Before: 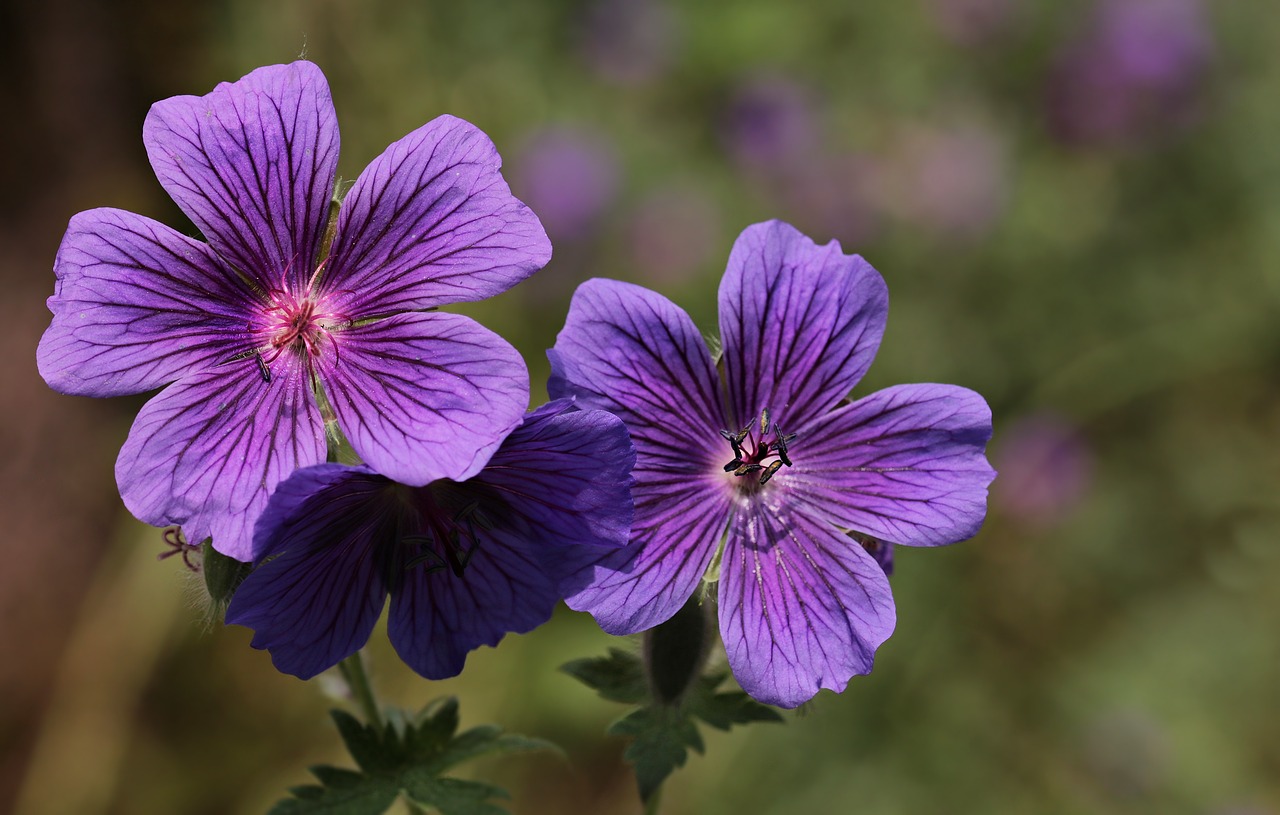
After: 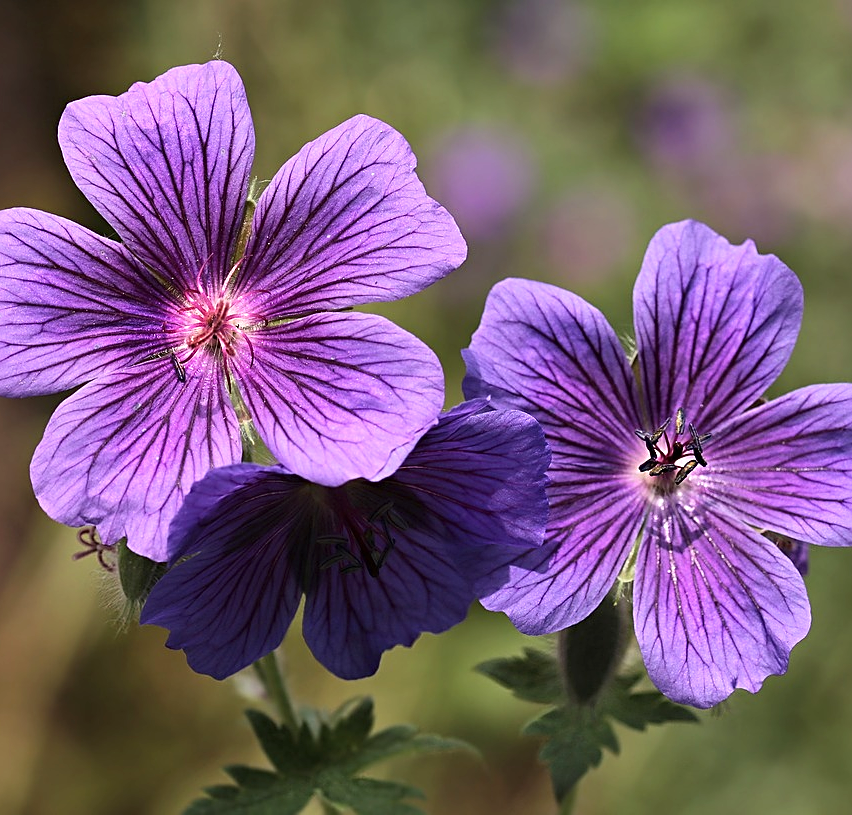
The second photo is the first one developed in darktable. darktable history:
contrast brightness saturation: saturation -0.066
exposure: exposure 0.658 EV, compensate exposure bias true, compensate highlight preservation false
crop and rotate: left 6.661%, right 26.772%
sharpen: on, module defaults
